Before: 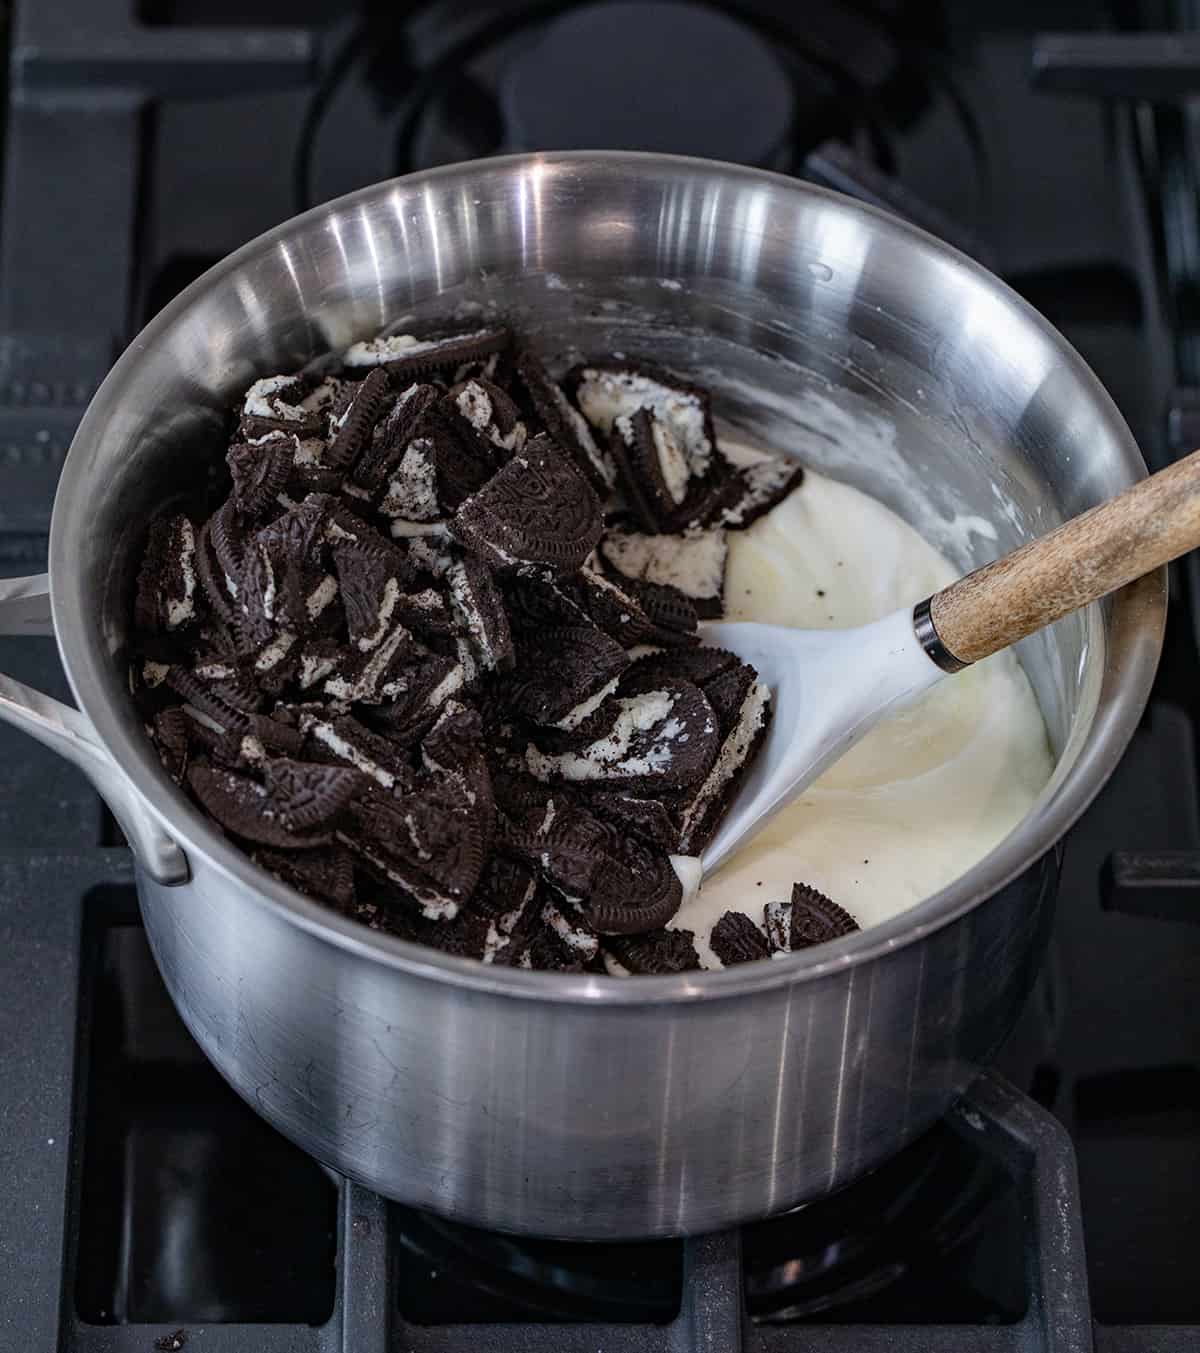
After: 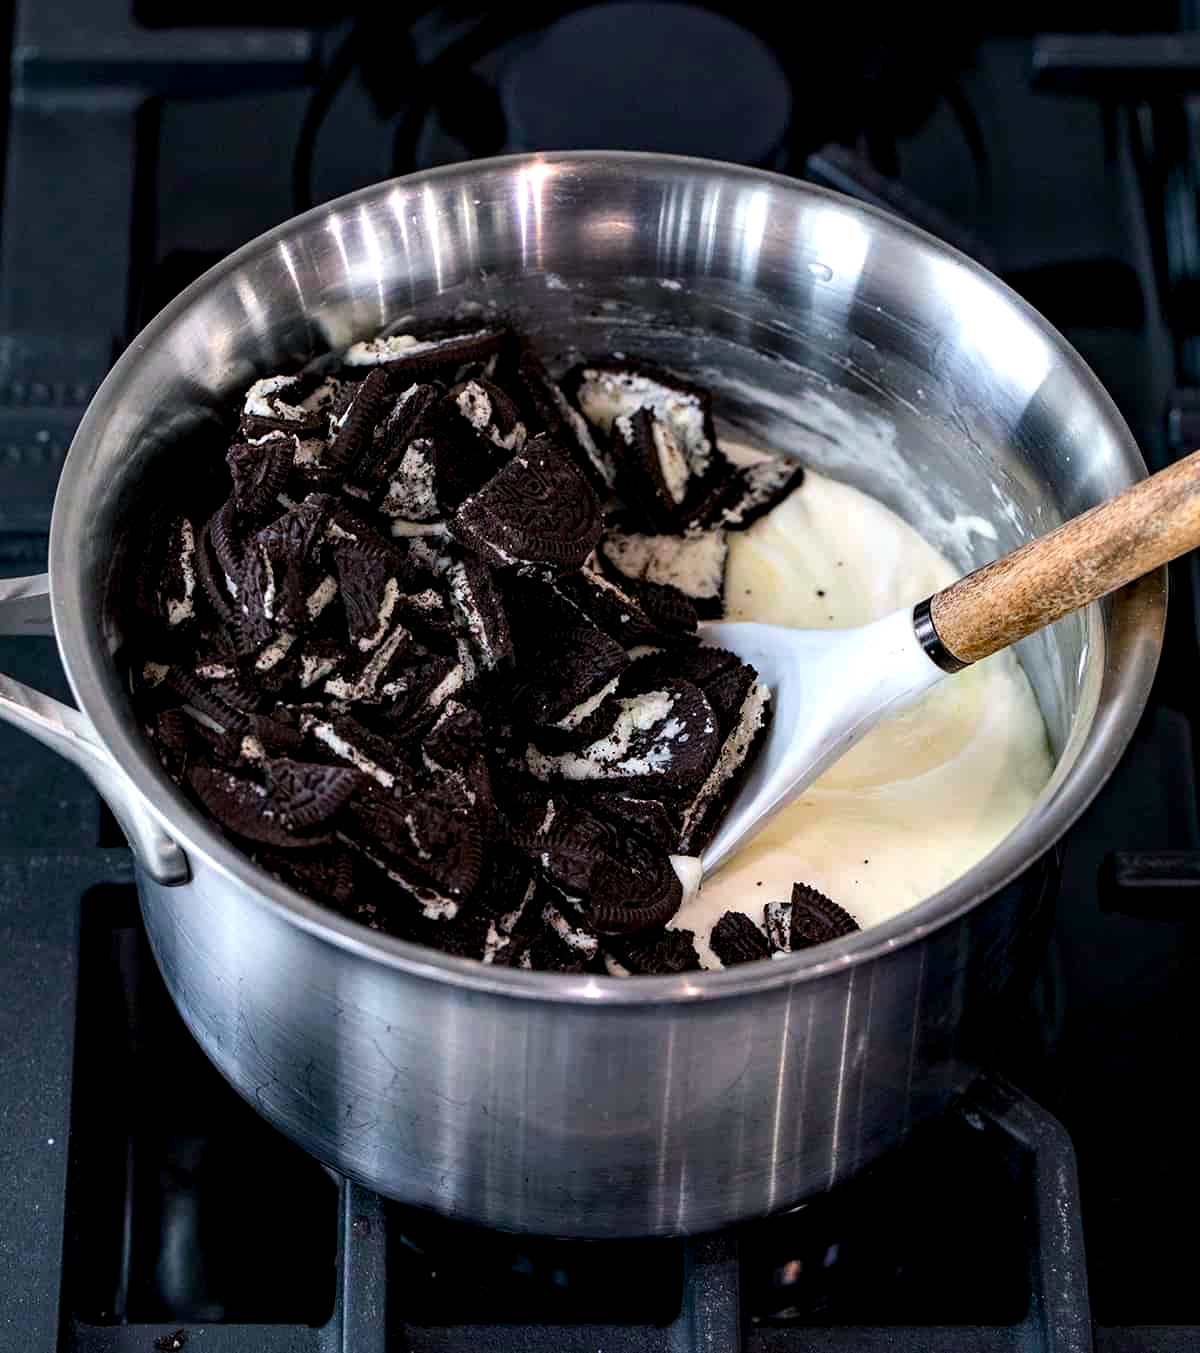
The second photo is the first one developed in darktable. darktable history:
tone equalizer: -8 EV -0.75 EV, -7 EV -0.7 EV, -6 EV -0.6 EV, -5 EV -0.4 EV, -3 EV 0.4 EV, -2 EV 0.6 EV, -1 EV 0.7 EV, +0 EV 0.75 EV, edges refinement/feathering 500, mask exposure compensation -1.57 EV, preserve details no
color balance rgb: shadows lift › chroma 2%, shadows lift › hue 217.2°, power › hue 60°, highlights gain › chroma 1%, highlights gain › hue 69.6°, global offset › luminance -0.5%, perceptual saturation grading › global saturation 15%, global vibrance 15%
